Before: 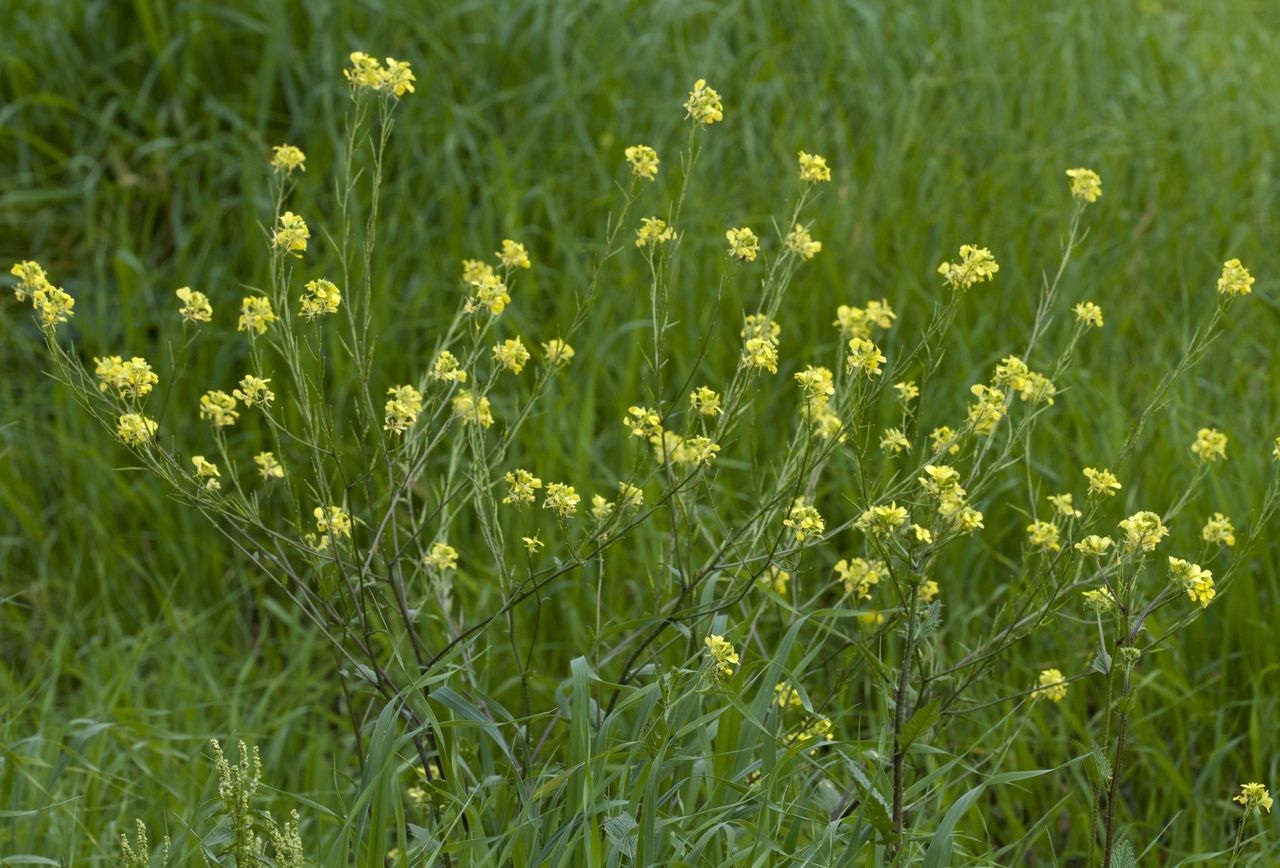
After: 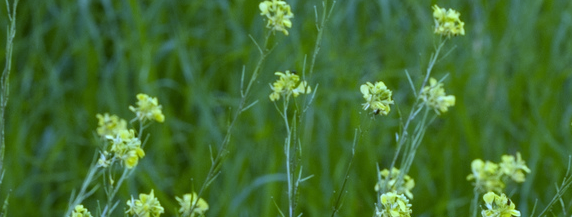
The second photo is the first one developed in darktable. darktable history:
white balance: red 0.766, blue 1.537
crop: left 28.64%, top 16.832%, right 26.637%, bottom 58.055%
